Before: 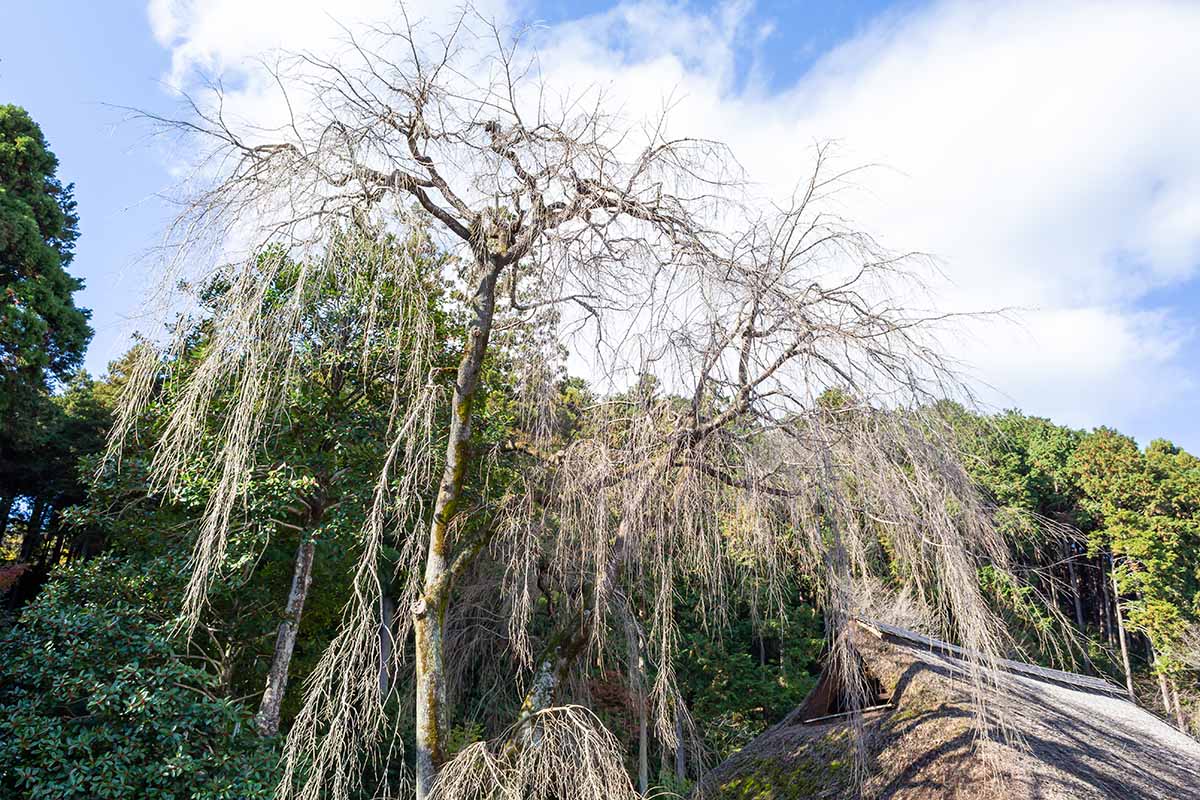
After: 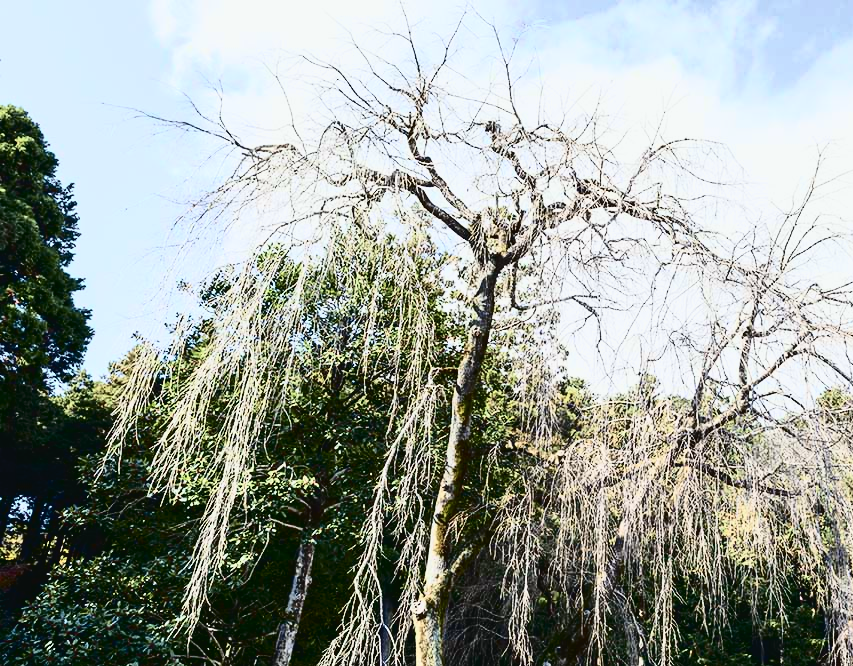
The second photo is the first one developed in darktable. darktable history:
crop: right 28.885%, bottom 16.626%
contrast brightness saturation: contrast 0.22
tone curve: curves: ch0 [(0, 0.032) (0.078, 0.052) (0.236, 0.168) (0.43, 0.472) (0.508, 0.566) (0.66, 0.754) (0.79, 0.883) (0.994, 0.974)]; ch1 [(0, 0) (0.161, 0.092) (0.35, 0.33) (0.379, 0.401) (0.456, 0.456) (0.508, 0.501) (0.547, 0.531) (0.573, 0.563) (0.625, 0.602) (0.718, 0.734) (1, 1)]; ch2 [(0, 0) (0.369, 0.427) (0.44, 0.434) (0.502, 0.501) (0.54, 0.537) (0.586, 0.59) (0.621, 0.604) (1, 1)], color space Lab, independent channels, preserve colors none
